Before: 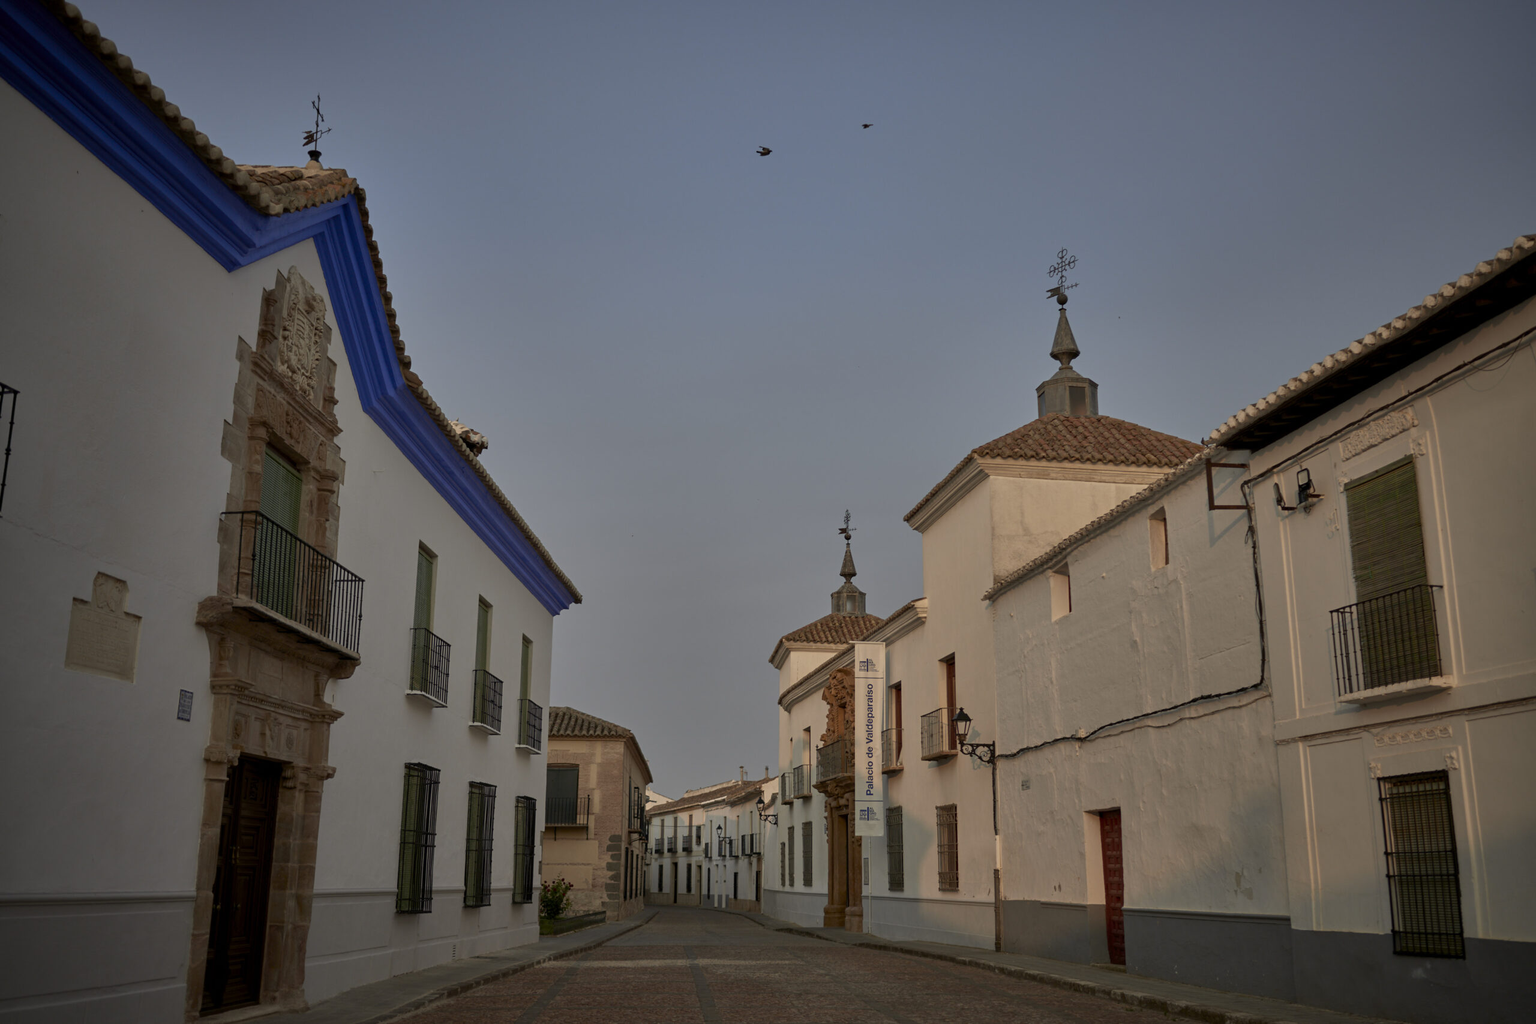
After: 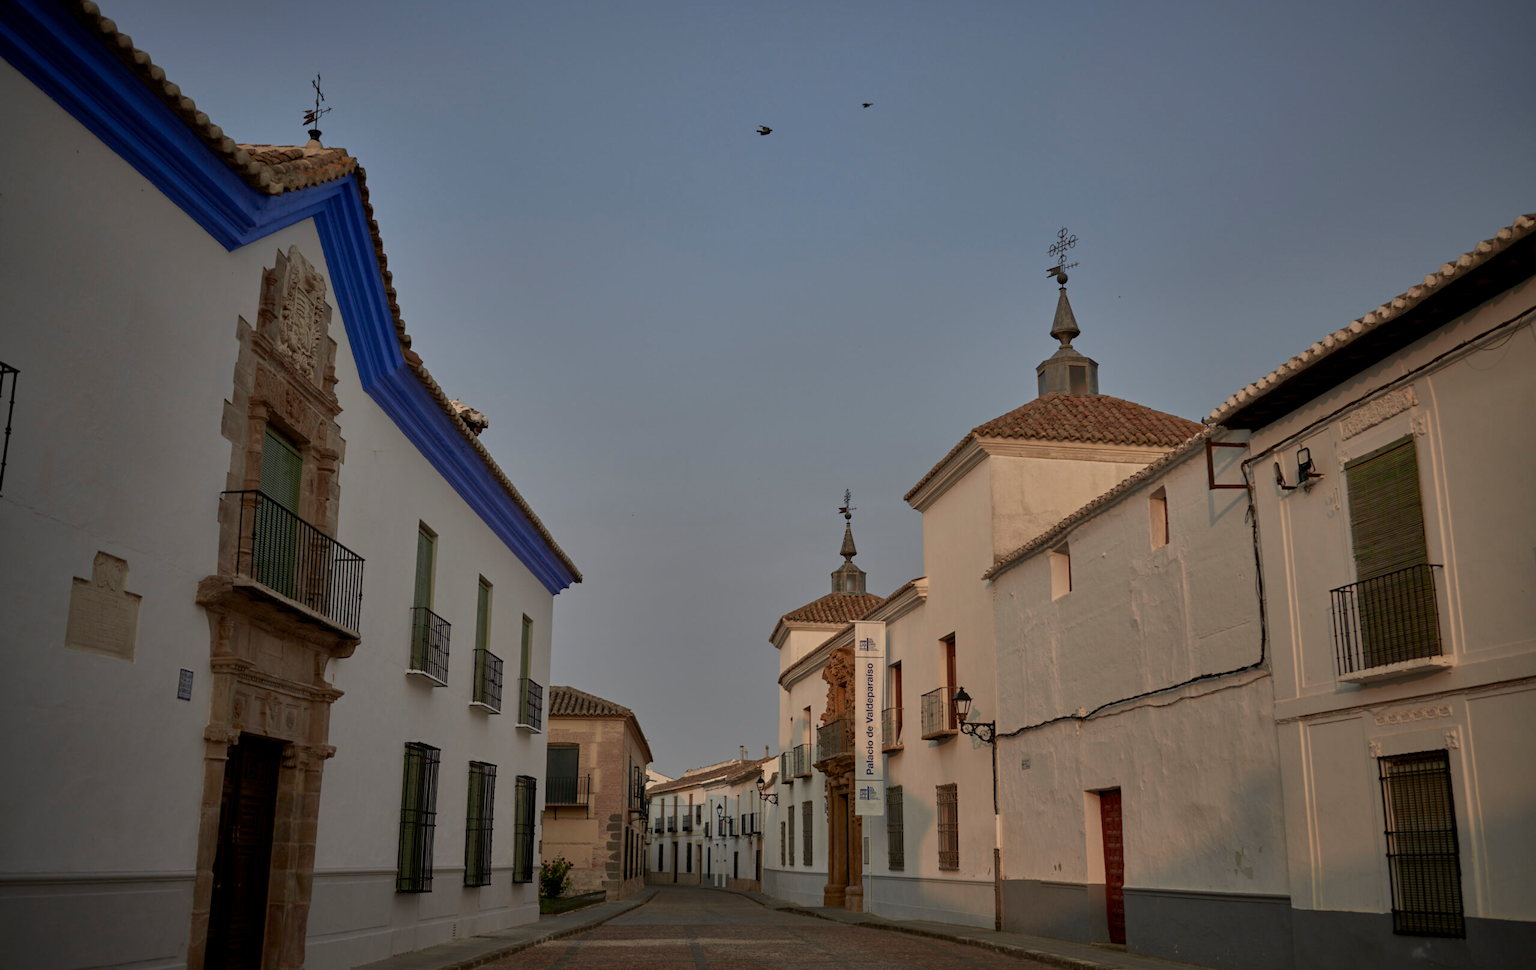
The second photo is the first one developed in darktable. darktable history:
crop and rotate: top 2.062%, bottom 3.118%
